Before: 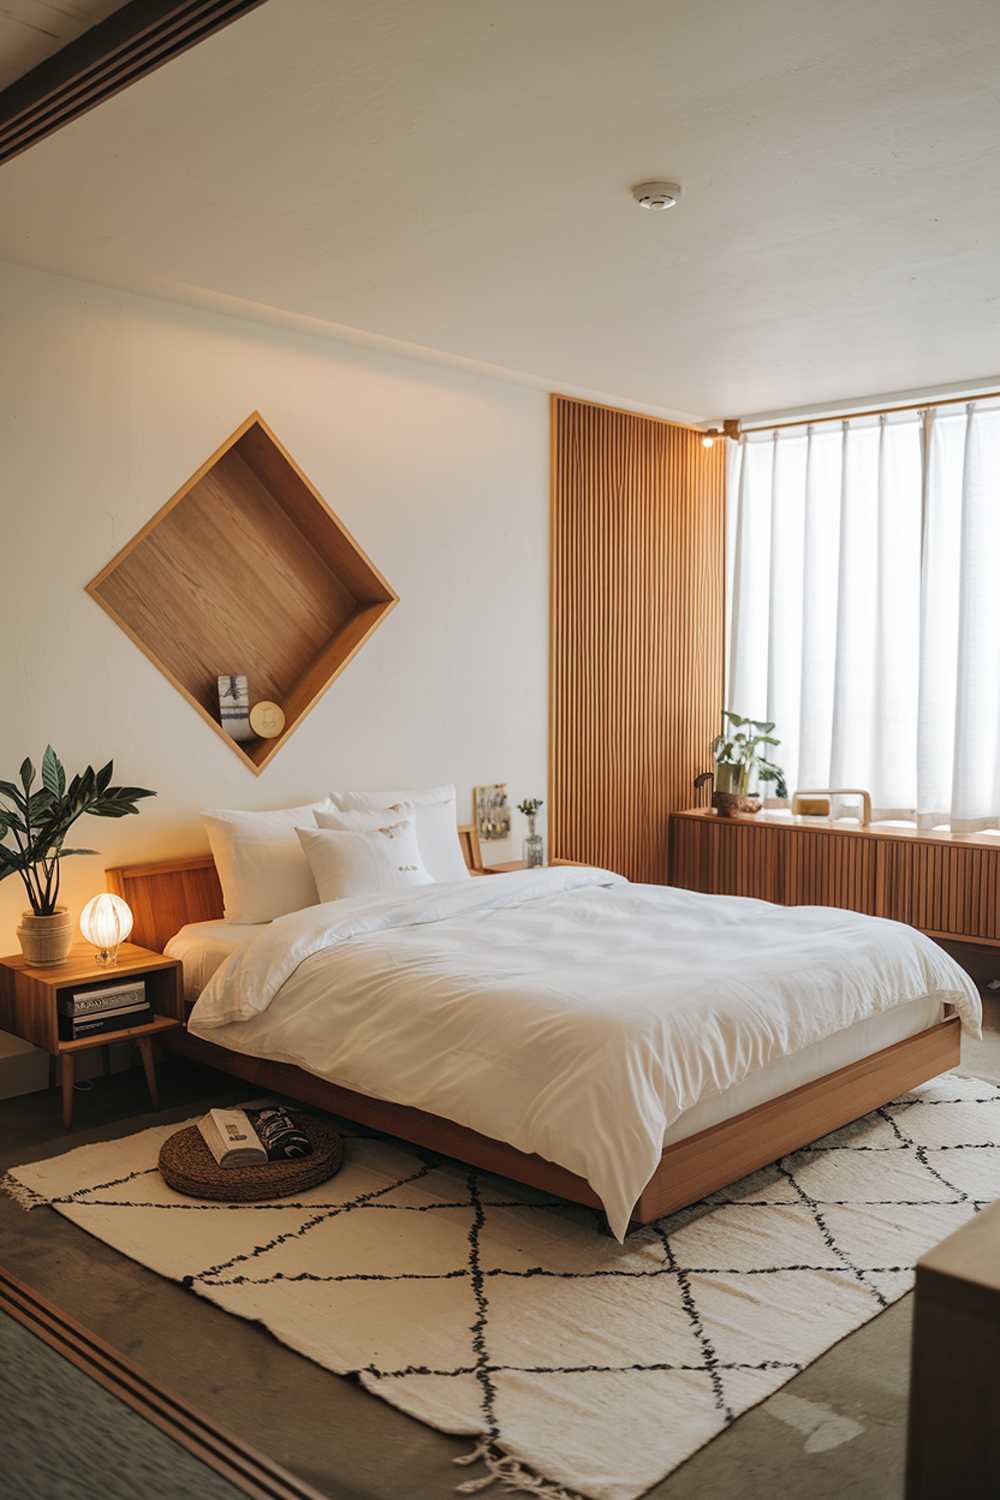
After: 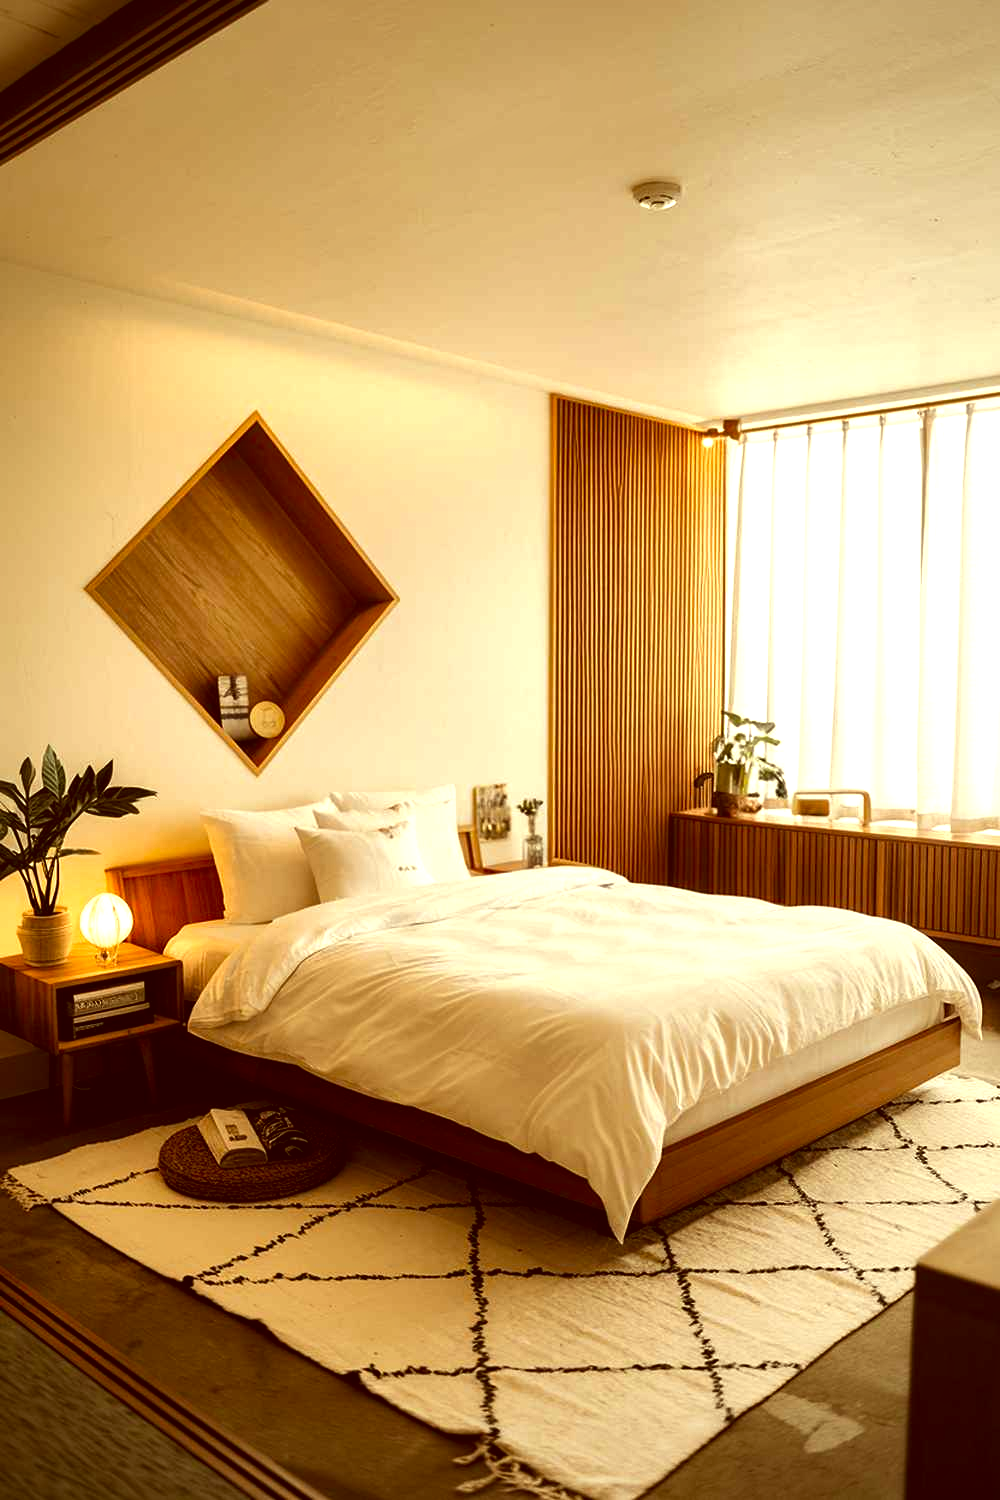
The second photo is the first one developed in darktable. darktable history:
color correction: highlights a* 1.13, highlights b* 24.52, shadows a* 16.08, shadows b* 24.12
tone equalizer: -8 EV -0.764 EV, -7 EV -0.684 EV, -6 EV -0.606 EV, -5 EV -0.399 EV, -3 EV 0.388 EV, -2 EV 0.6 EV, -1 EV 0.698 EV, +0 EV 0.727 EV, edges refinement/feathering 500, mask exposure compensation -1.57 EV, preserve details guided filter
local contrast: mode bilateral grid, contrast 99, coarseness 99, detail 165%, midtone range 0.2
color calibration: illuminant same as pipeline (D50), adaptation XYZ, x 0.347, y 0.357, temperature 5014.47 K
